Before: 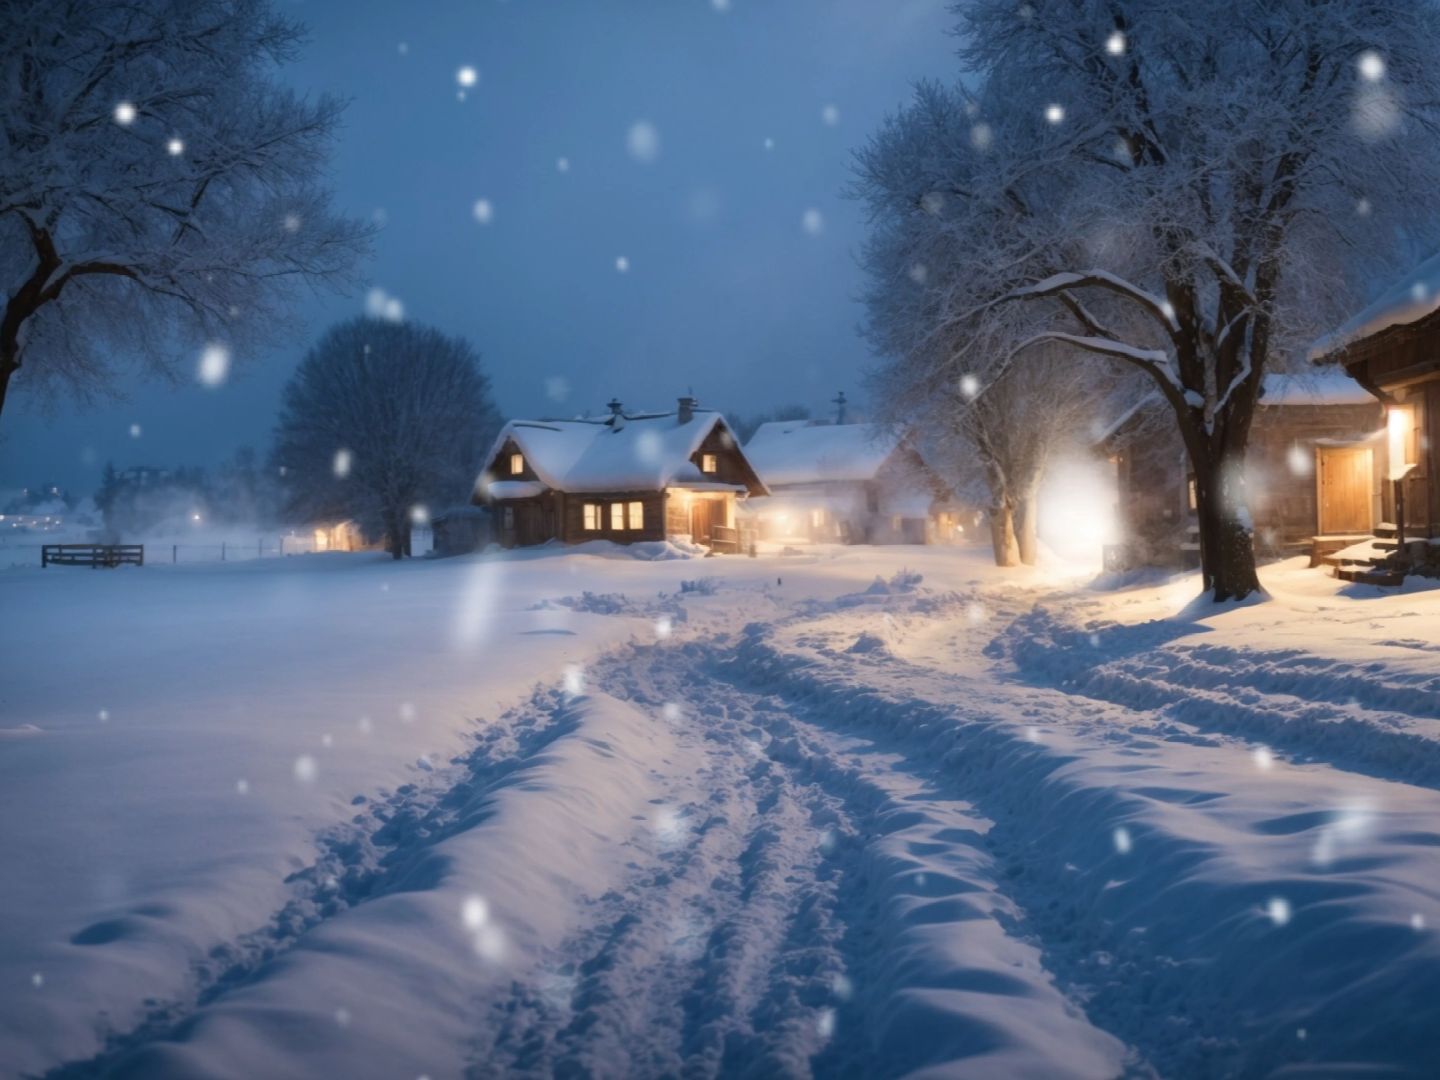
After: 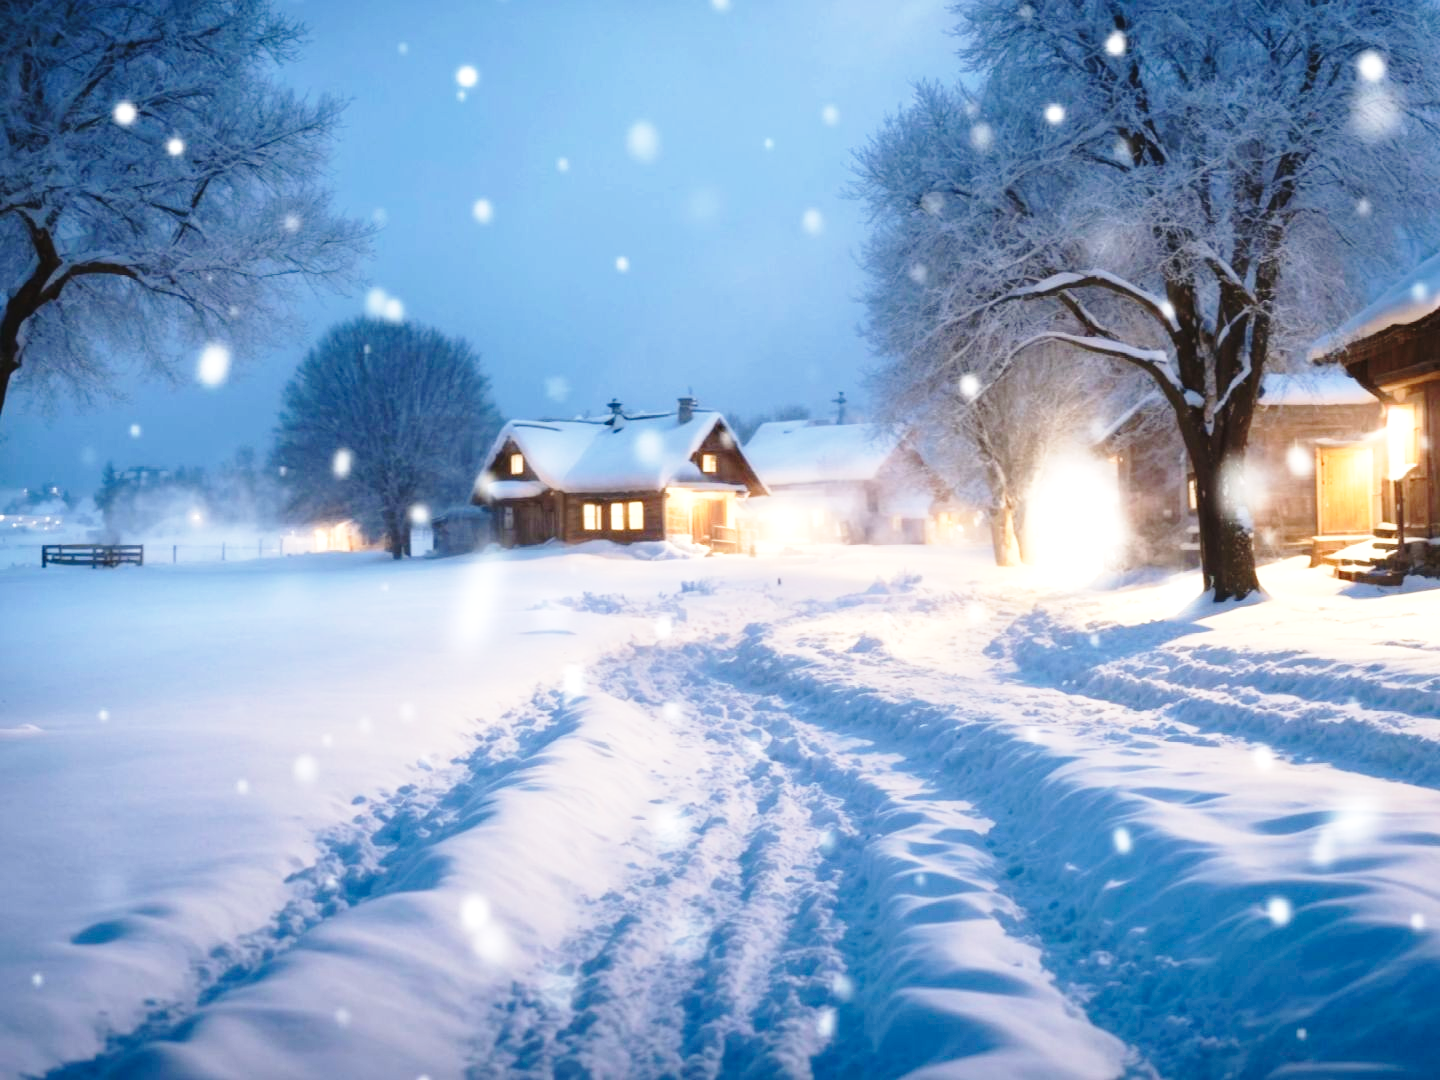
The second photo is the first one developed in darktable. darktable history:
base curve: curves: ch0 [(0, 0) (0.028, 0.03) (0.121, 0.232) (0.46, 0.748) (0.859, 0.968) (1, 1)], preserve colors none
exposure: black level correction 0, exposure 0.697 EV, compensate highlight preservation false
